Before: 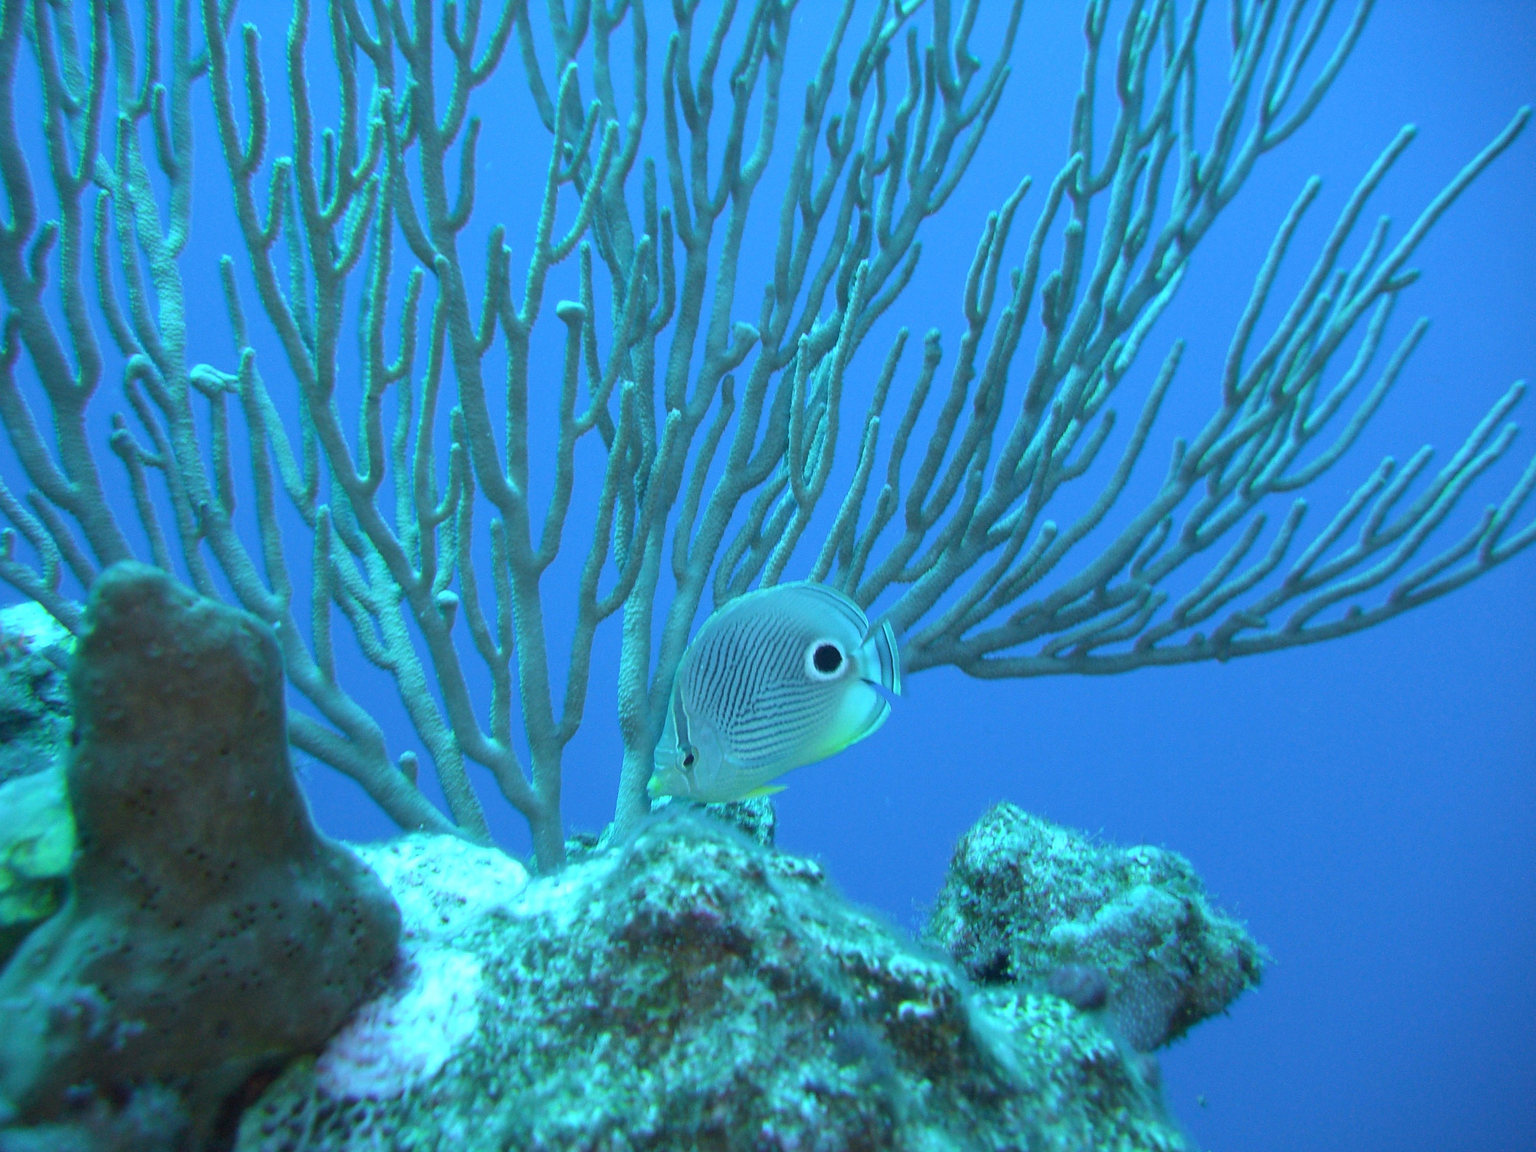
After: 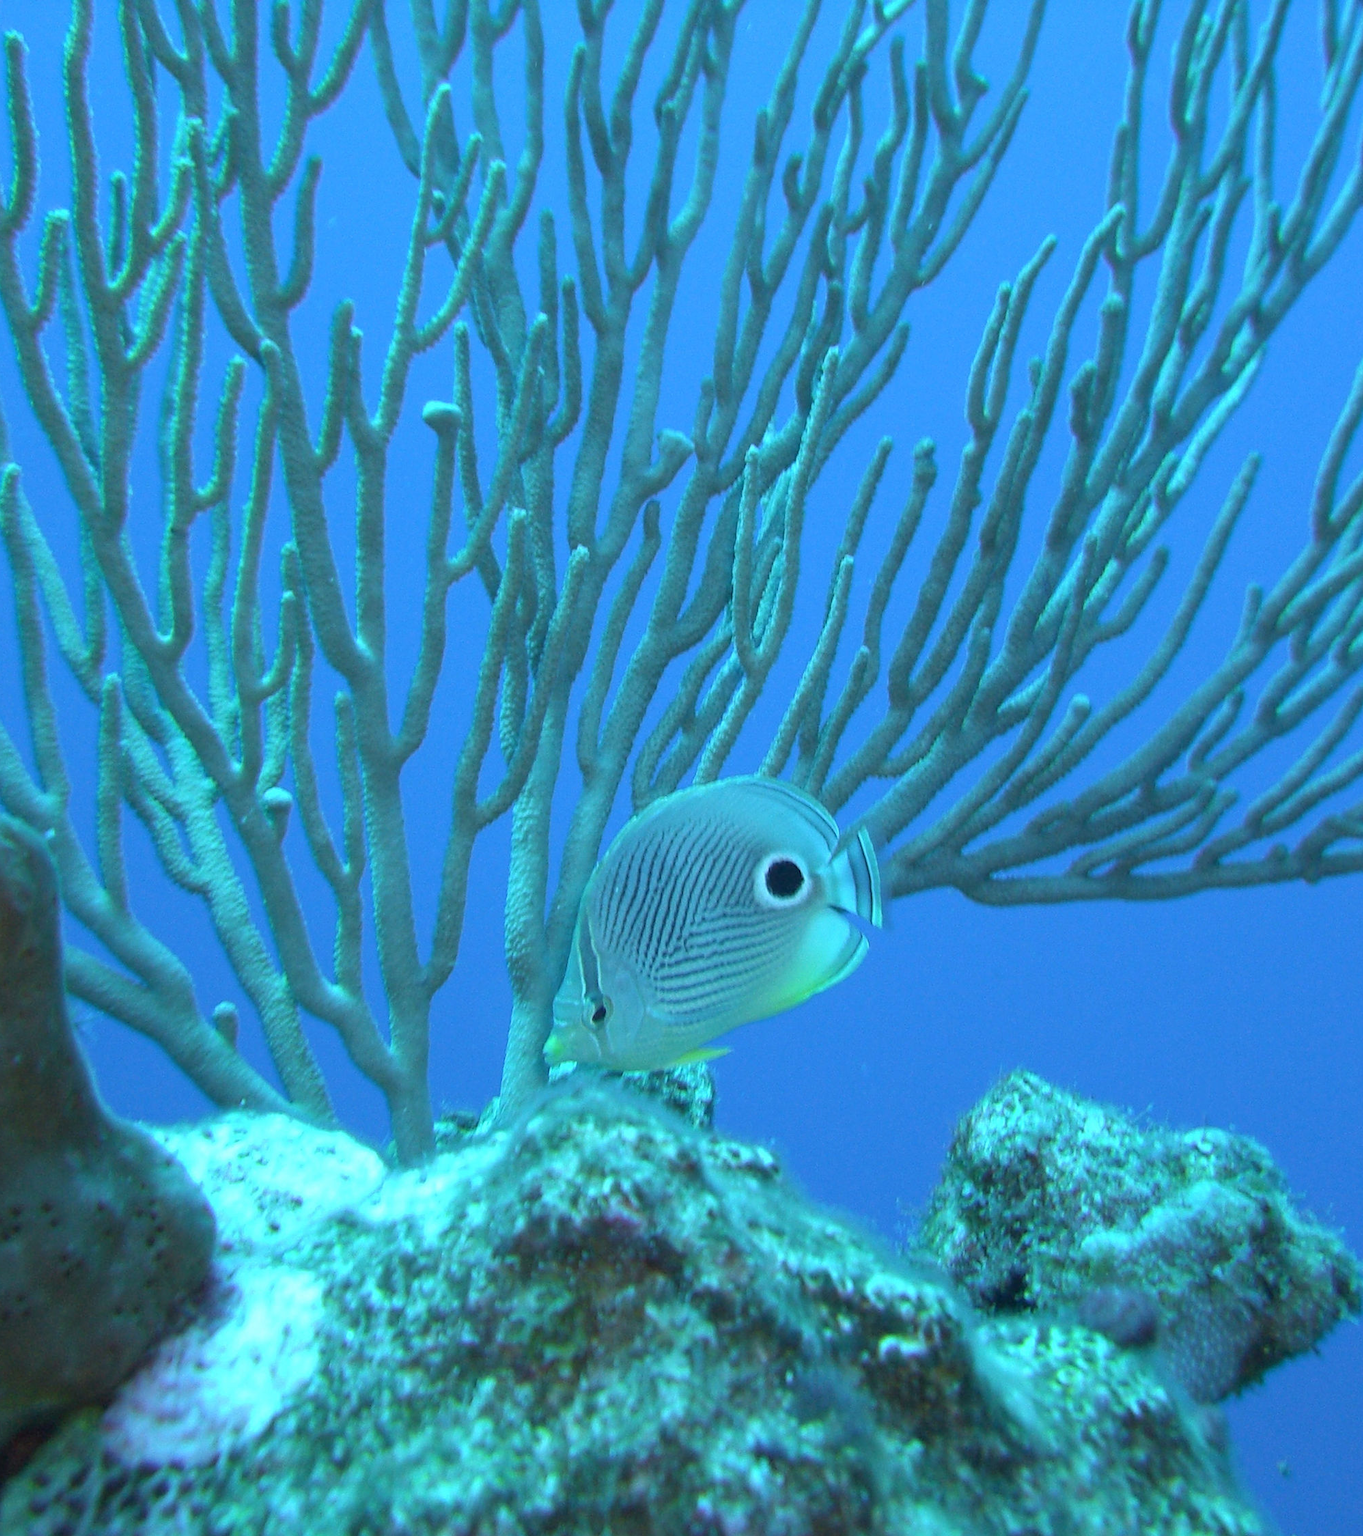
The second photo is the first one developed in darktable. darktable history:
crop and rotate: left 15.646%, right 17.8%
